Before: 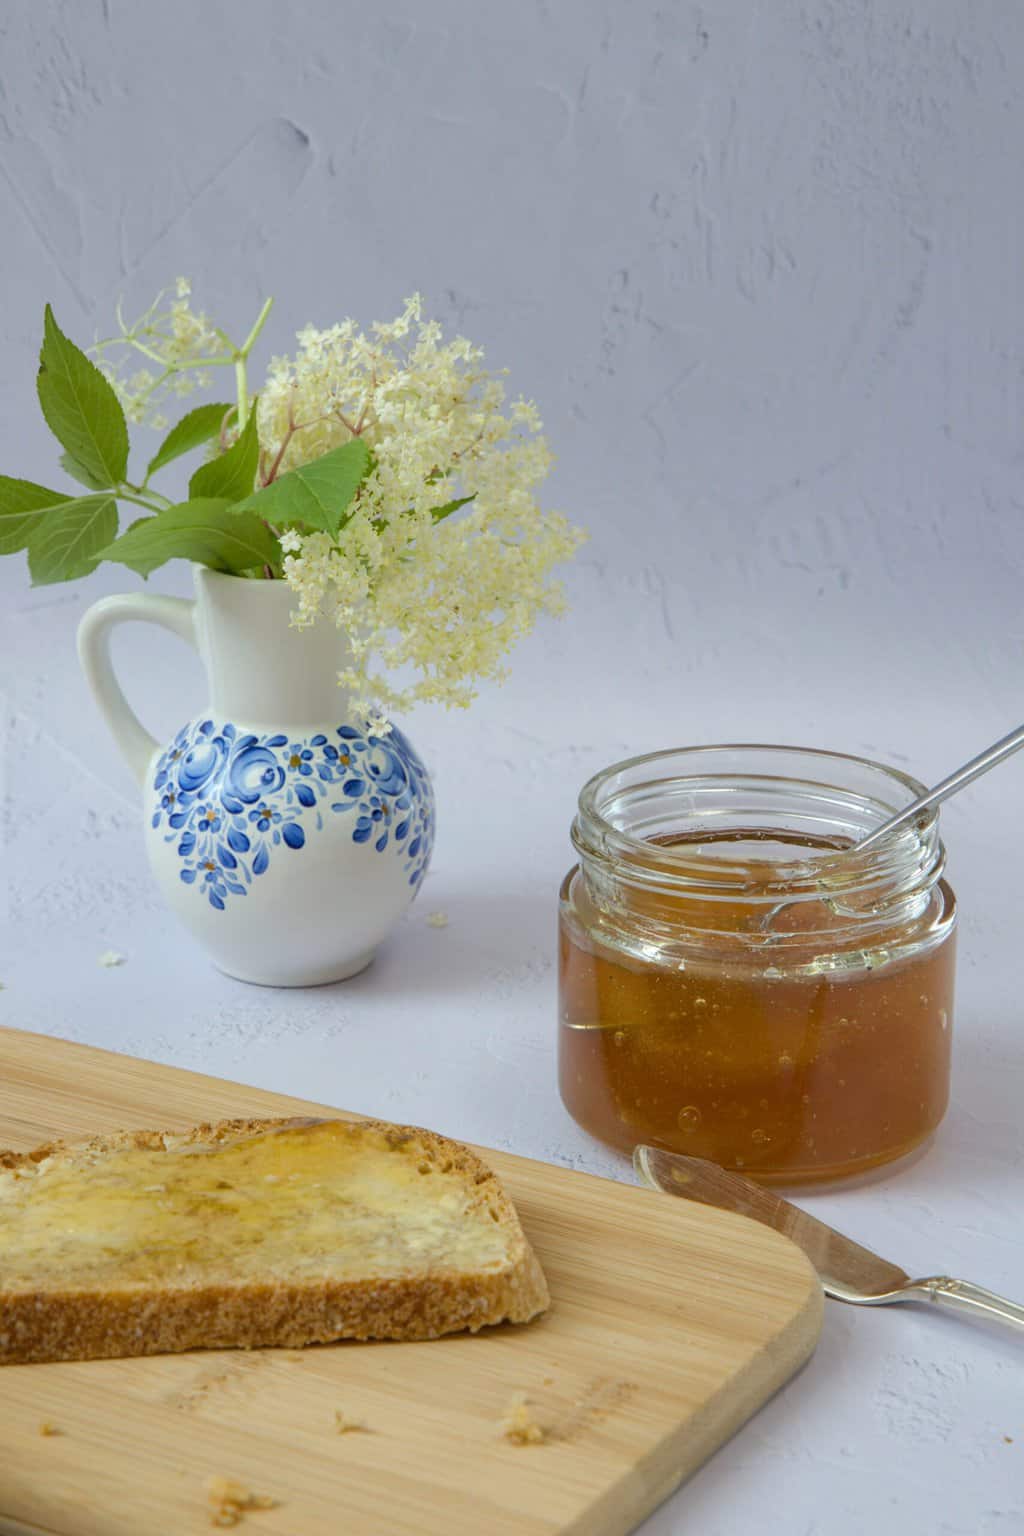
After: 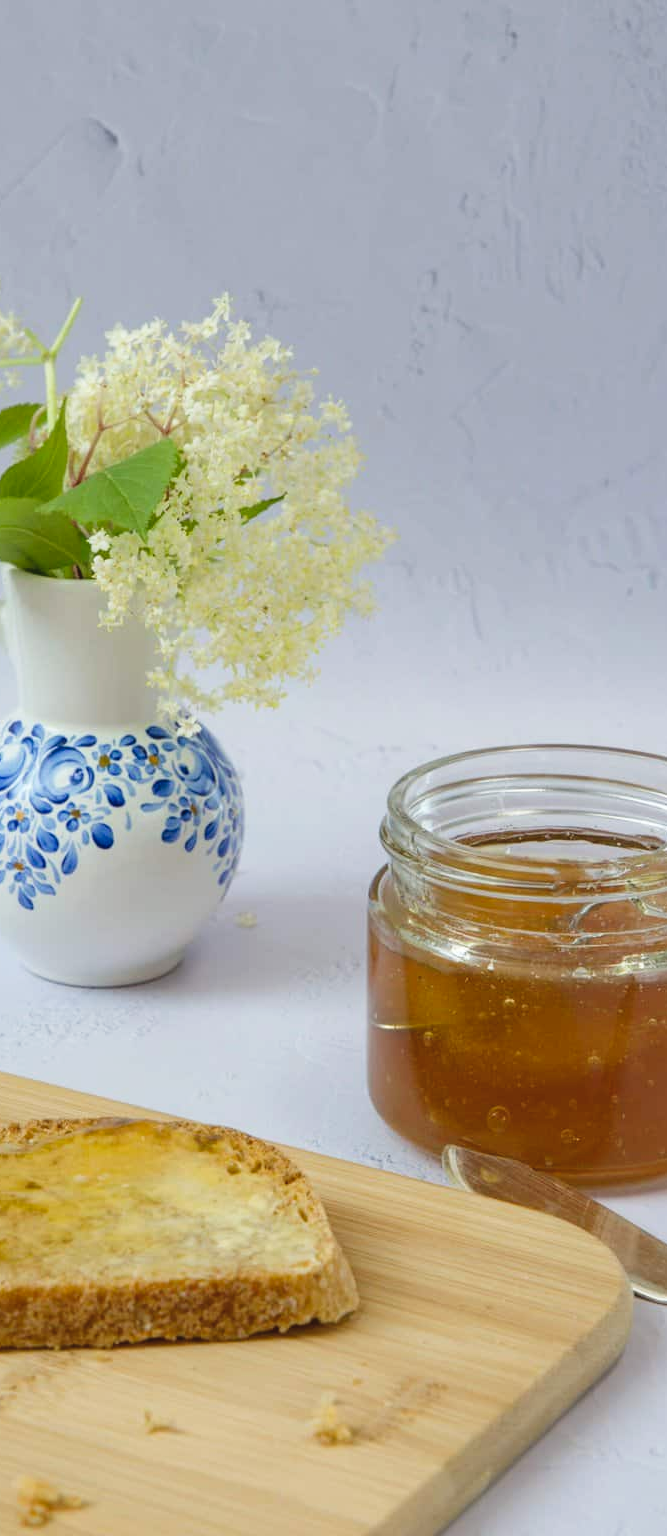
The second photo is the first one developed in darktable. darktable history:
crop and rotate: left 18.725%, right 16.072%
tone curve: curves: ch0 [(0, 0.036) (0.119, 0.115) (0.466, 0.498) (0.715, 0.767) (0.817, 0.865) (1, 0.998)]; ch1 [(0, 0) (0.377, 0.424) (0.442, 0.491) (0.487, 0.502) (0.514, 0.512) (0.536, 0.577) (0.66, 0.724) (1, 1)]; ch2 [(0, 0) (0.38, 0.405) (0.463, 0.443) (0.492, 0.486) (0.526, 0.541) (0.578, 0.598) (1, 1)], preserve colors none
